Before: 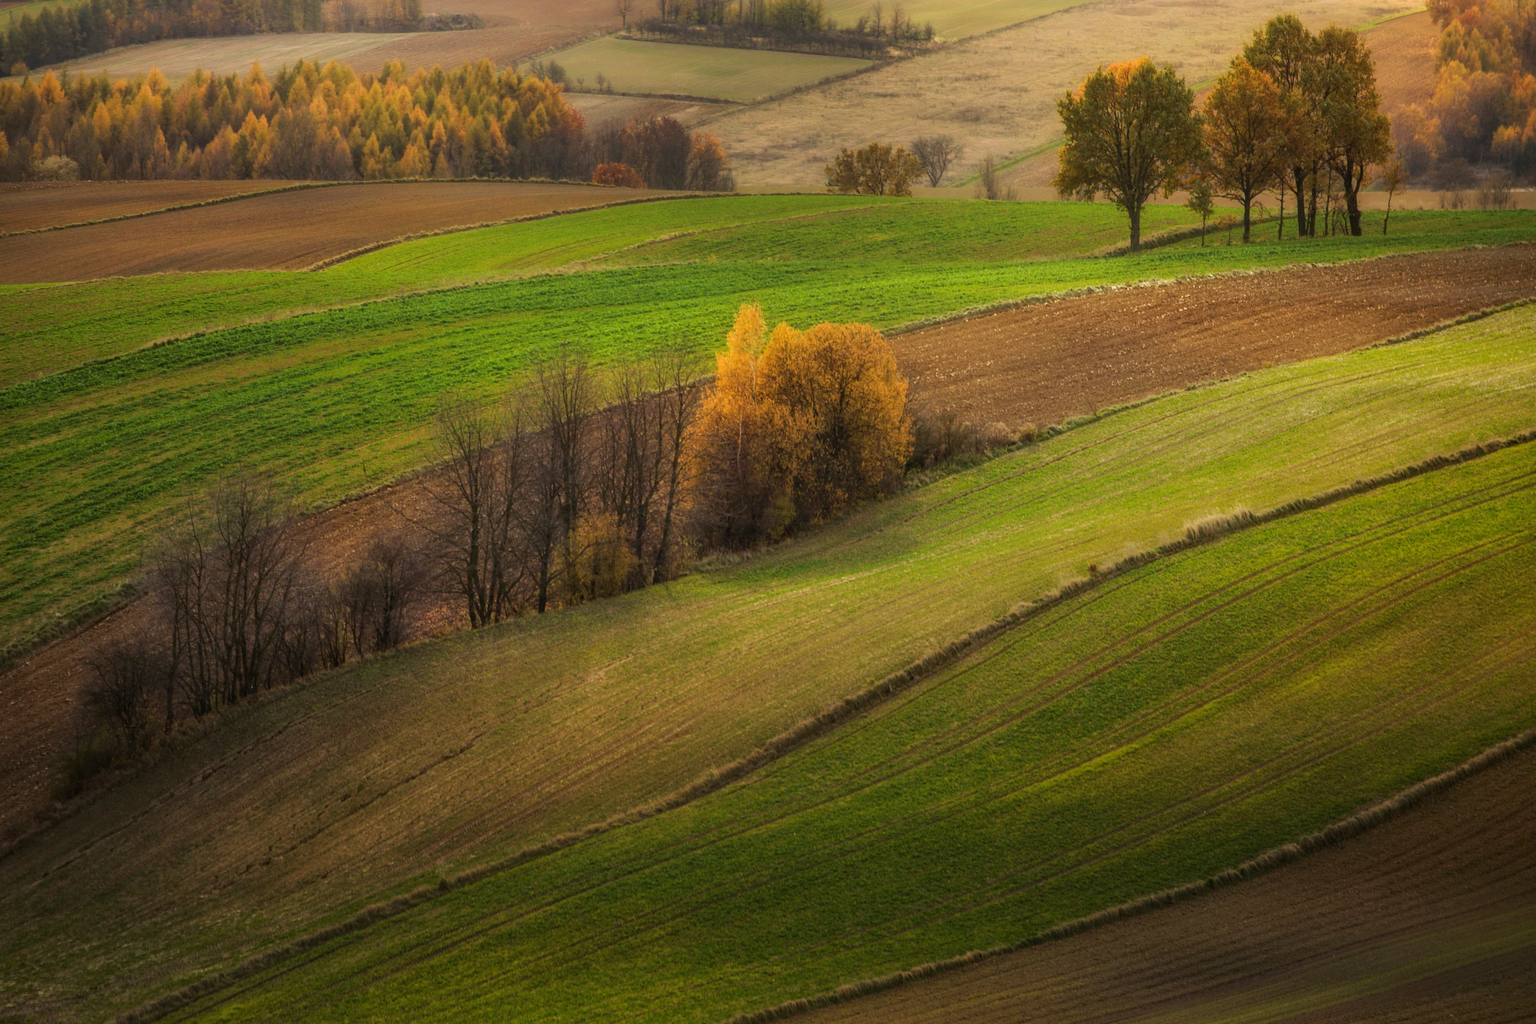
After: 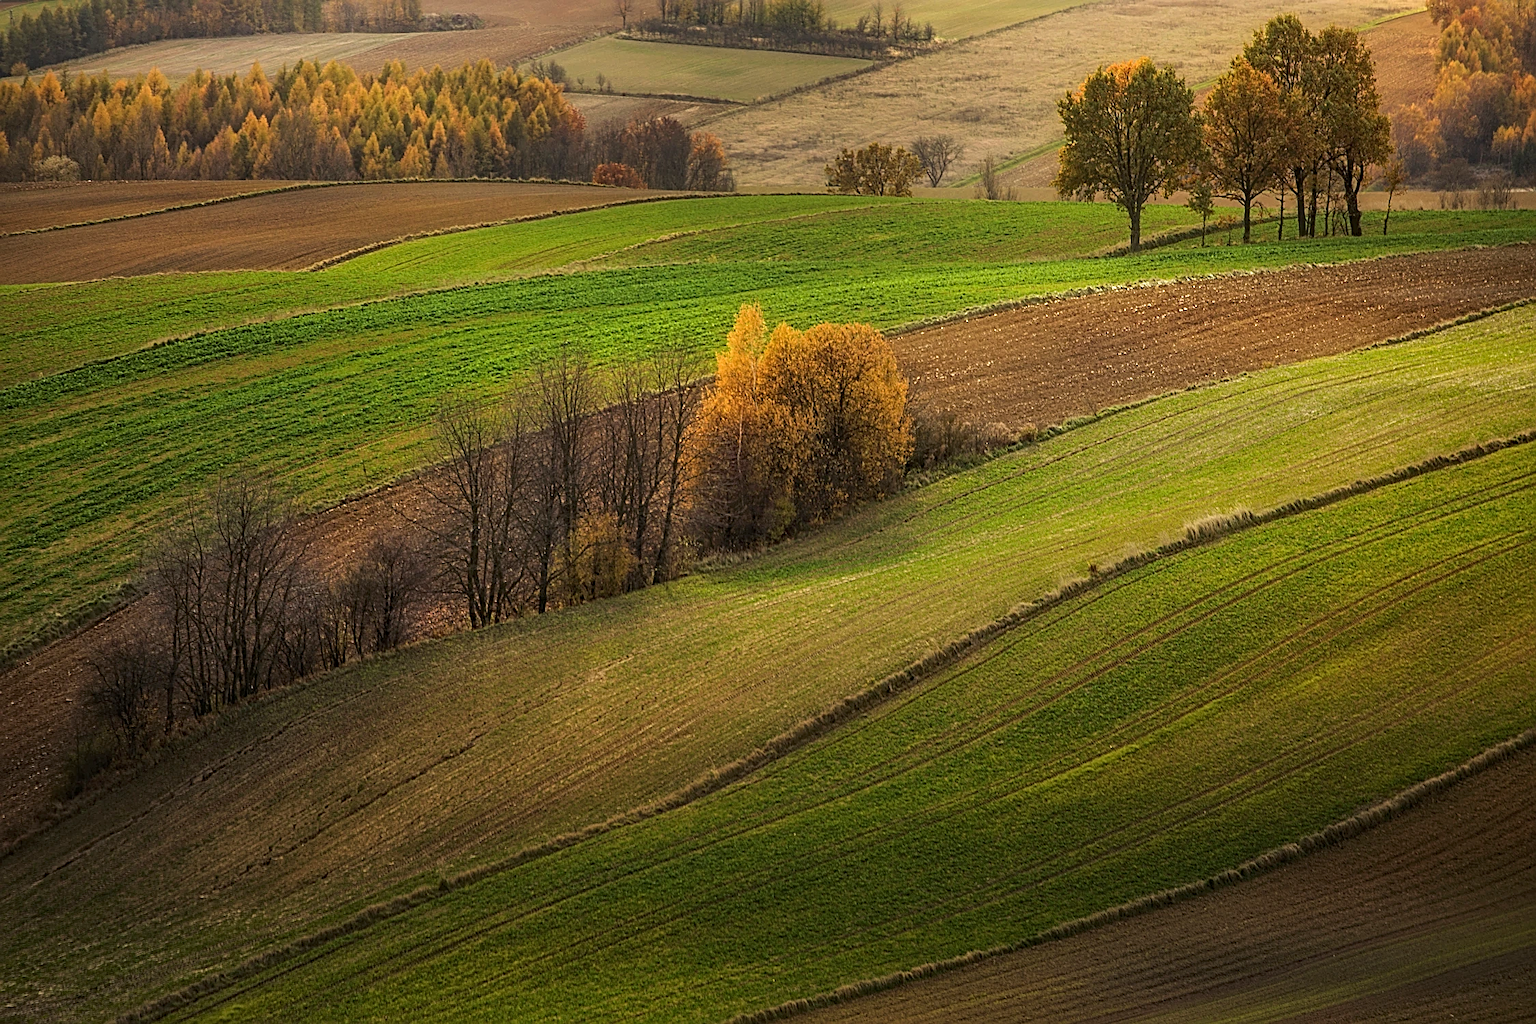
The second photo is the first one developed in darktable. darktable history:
sharpen: on, module defaults
contrast equalizer: y [[0.5, 0.5, 0.5, 0.539, 0.64, 0.611], [0.5 ×6], [0.5 ×6], [0 ×6], [0 ×6]]
